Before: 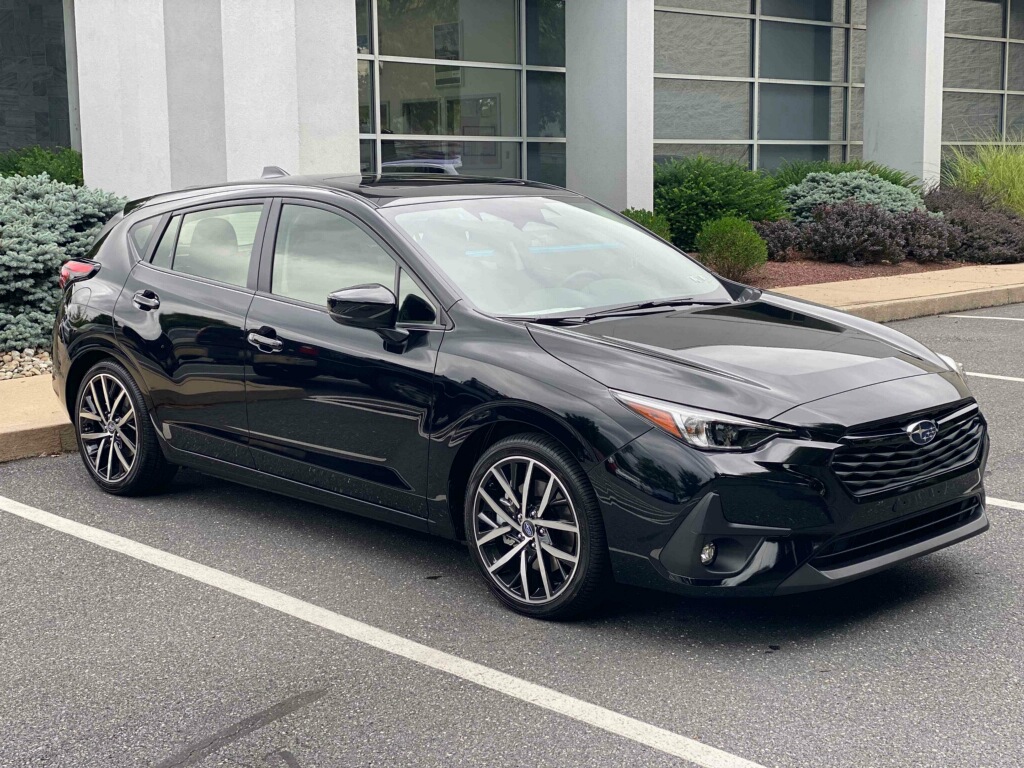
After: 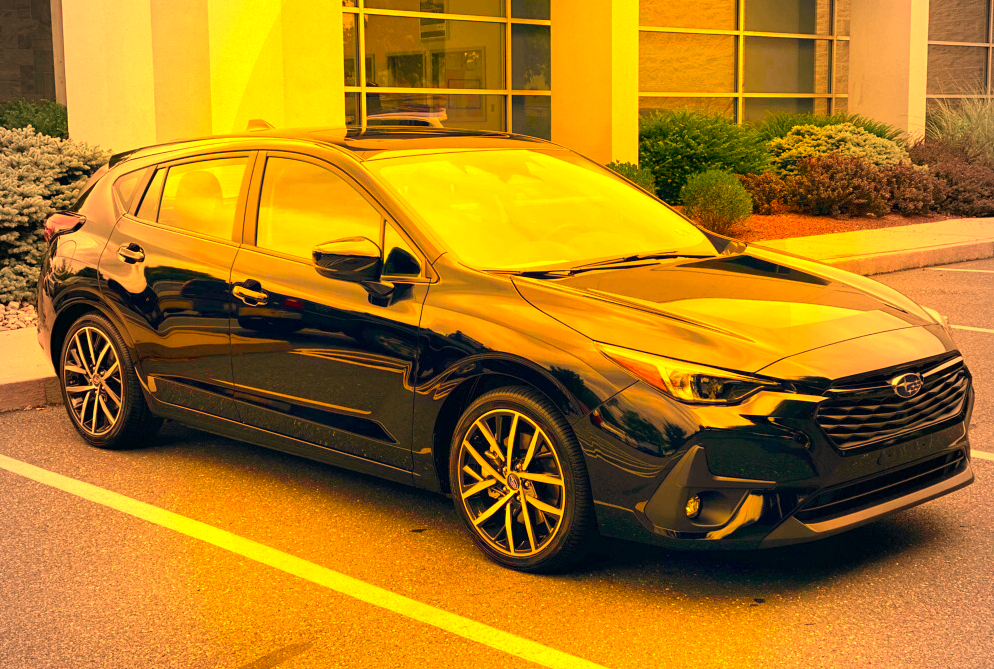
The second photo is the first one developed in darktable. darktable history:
white balance: red 1.467, blue 0.684
color balance rgb: linear chroma grading › global chroma 25%, perceptual saturation grading › global saturation 50%
exposure: black level correction 0, exposure 0.5 EV, compensate highlight preservation false
crop: left 1.507%, top 6.147%, right 1.379%, bottom 6.637%
vignetting: fall-off start 97%, fall-off radius 100%, width/height ratio 0.609, unbound false
